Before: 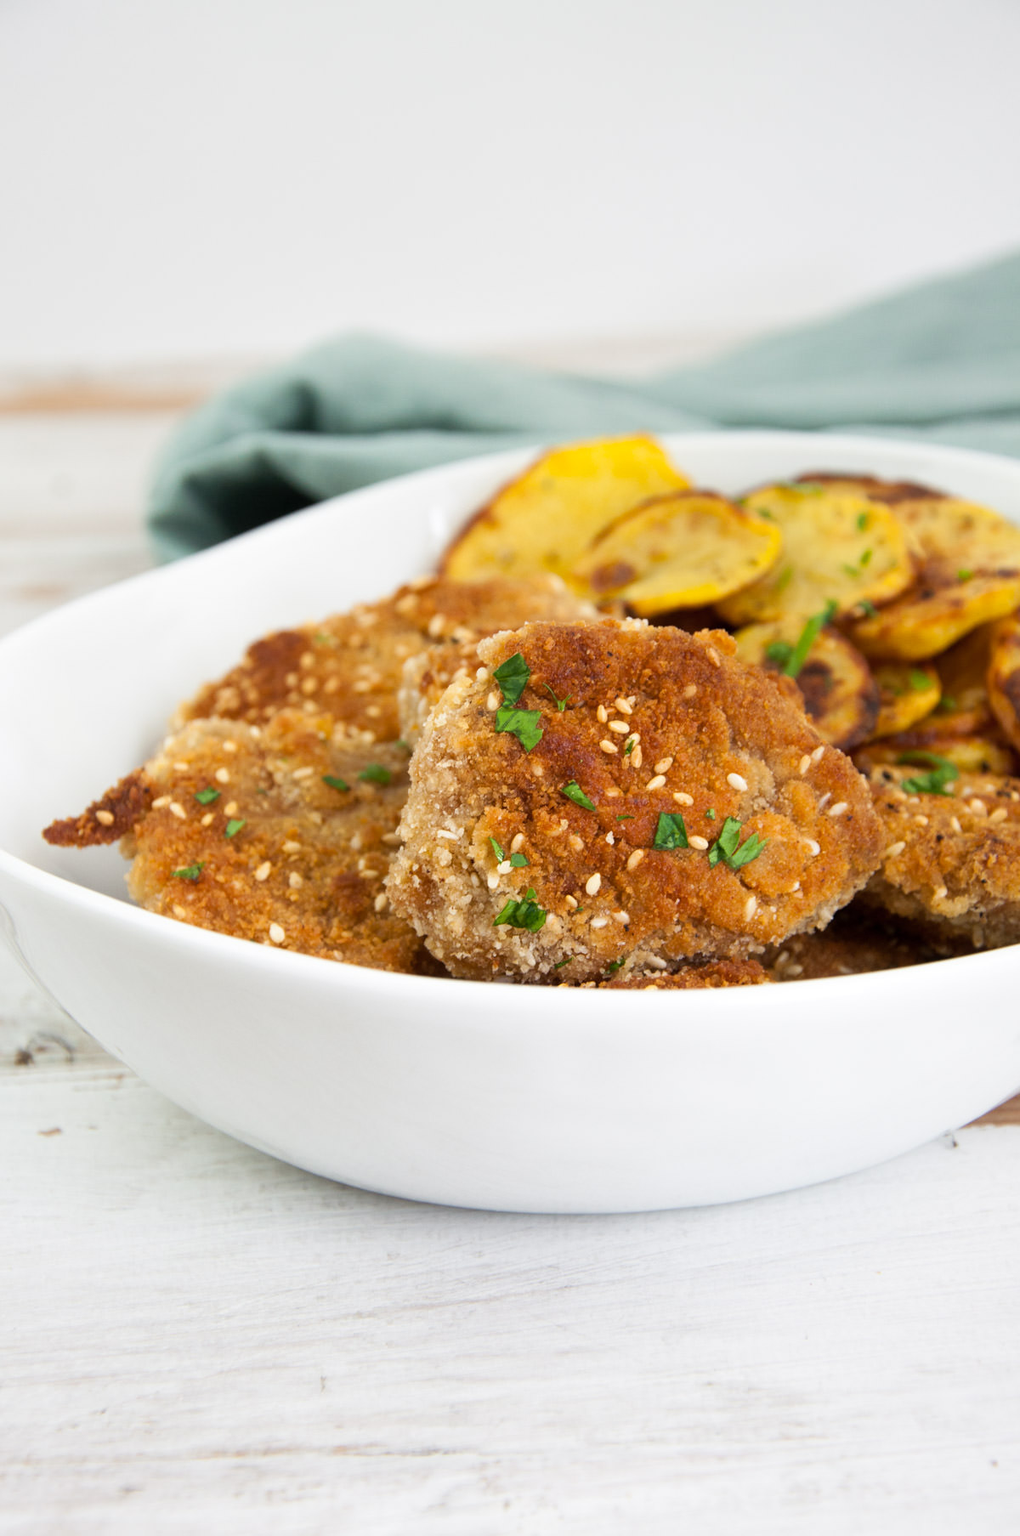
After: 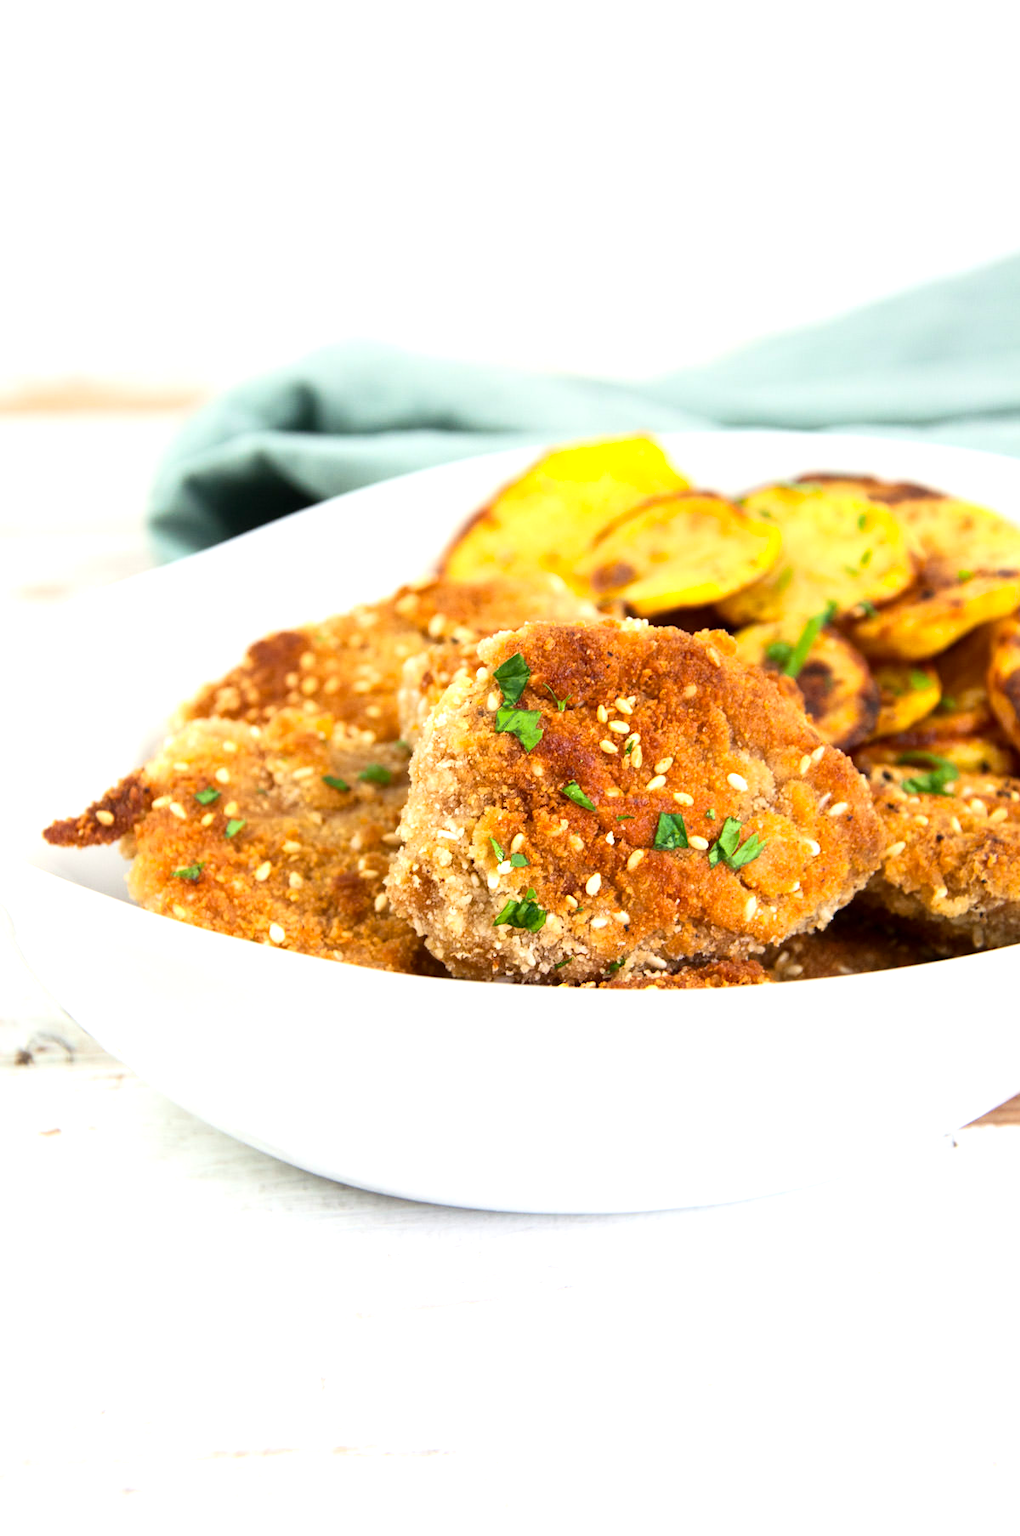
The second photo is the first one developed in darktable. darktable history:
exposure: black level correction 0, exposure 0.68 EV, compensate exposure bias true, compensate highlight preservation false
contrast brightness saturation: contrast 0.15, brightness -0.01, saturation 0.1
